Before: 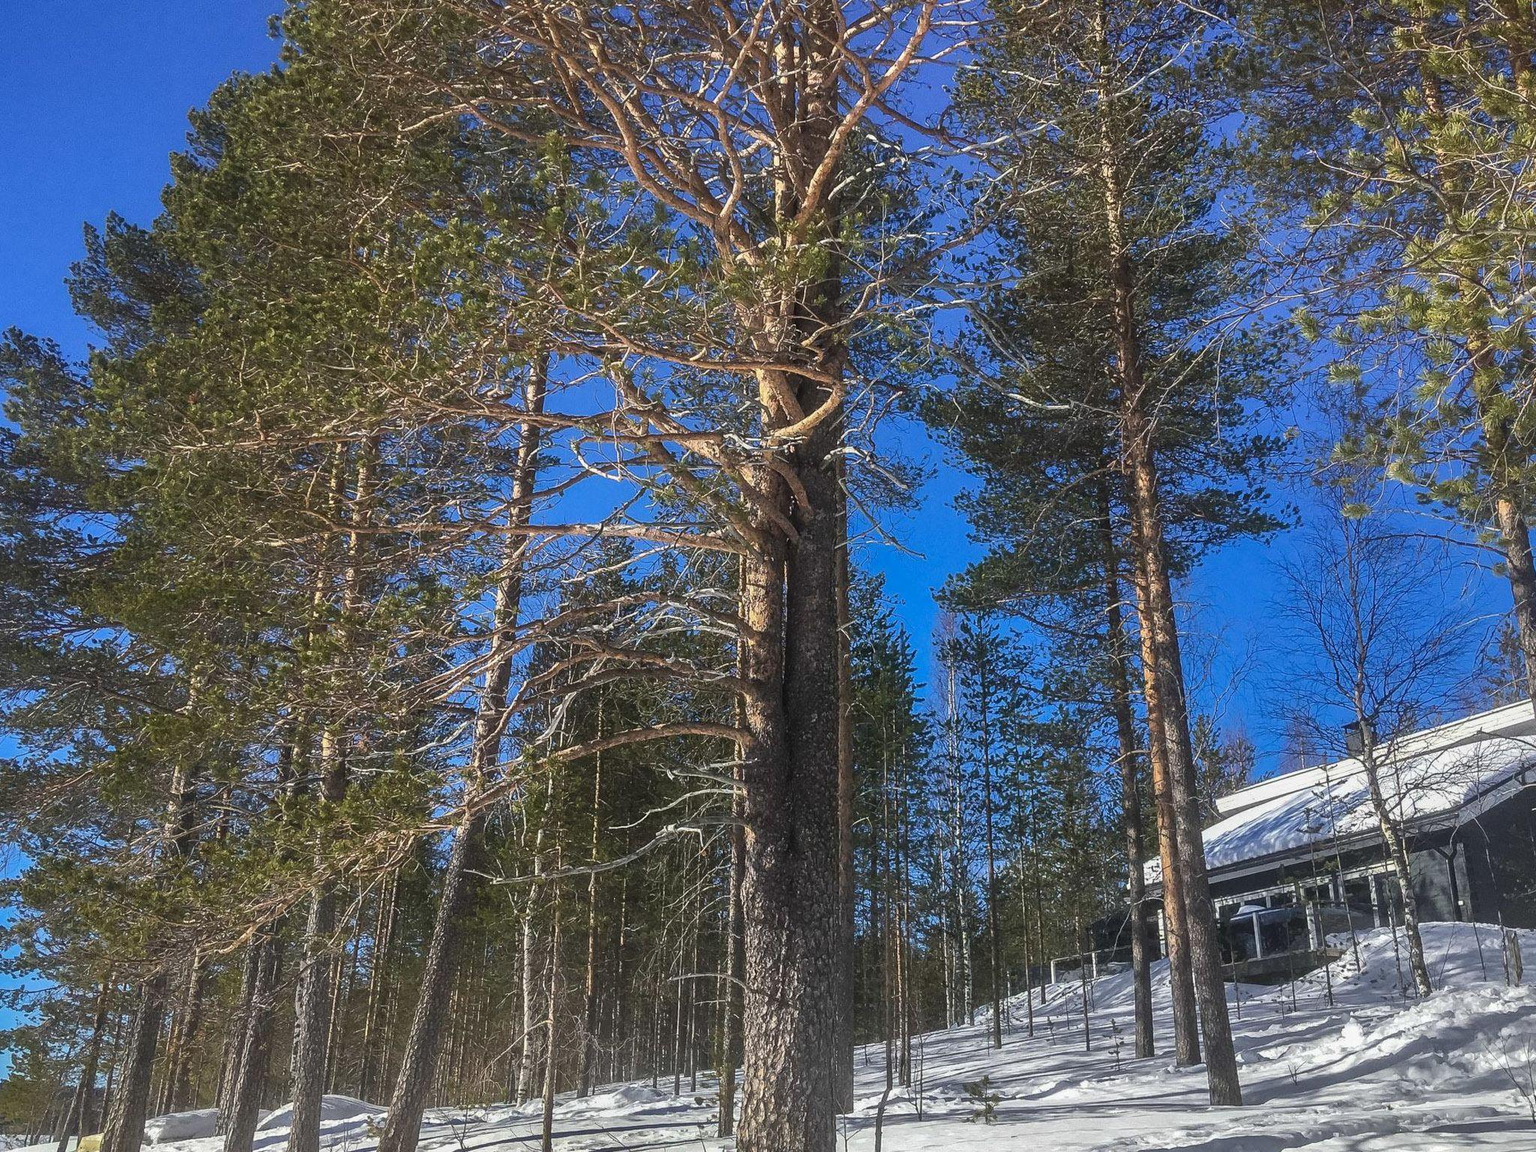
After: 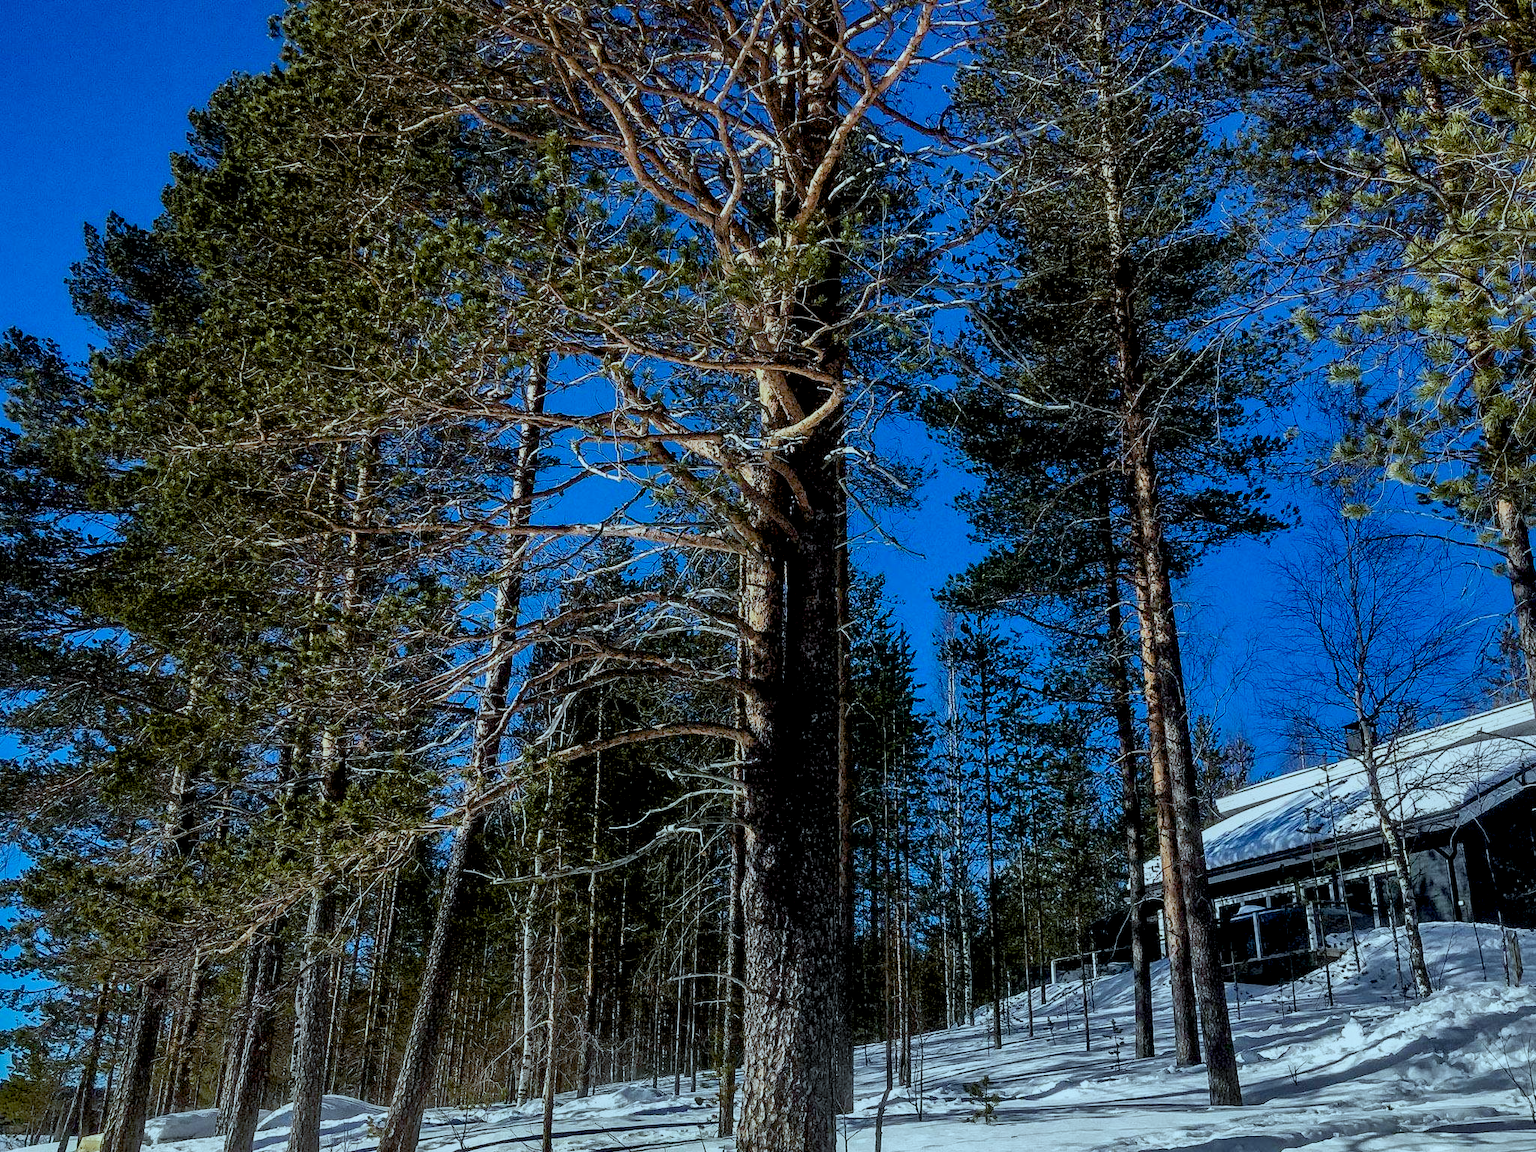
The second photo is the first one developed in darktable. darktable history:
local contrast: mode bilateral grid, contrast 20, coarseness 50, detail 130%, midtone range 0.2
color correction: highlights a* -11.71, highlights b* -15.58
exposure: black level correction 0.046, exposure -0.228 EV, compensate highlight preservation false
sigmoid: contrast 1.22, skew 0.65
